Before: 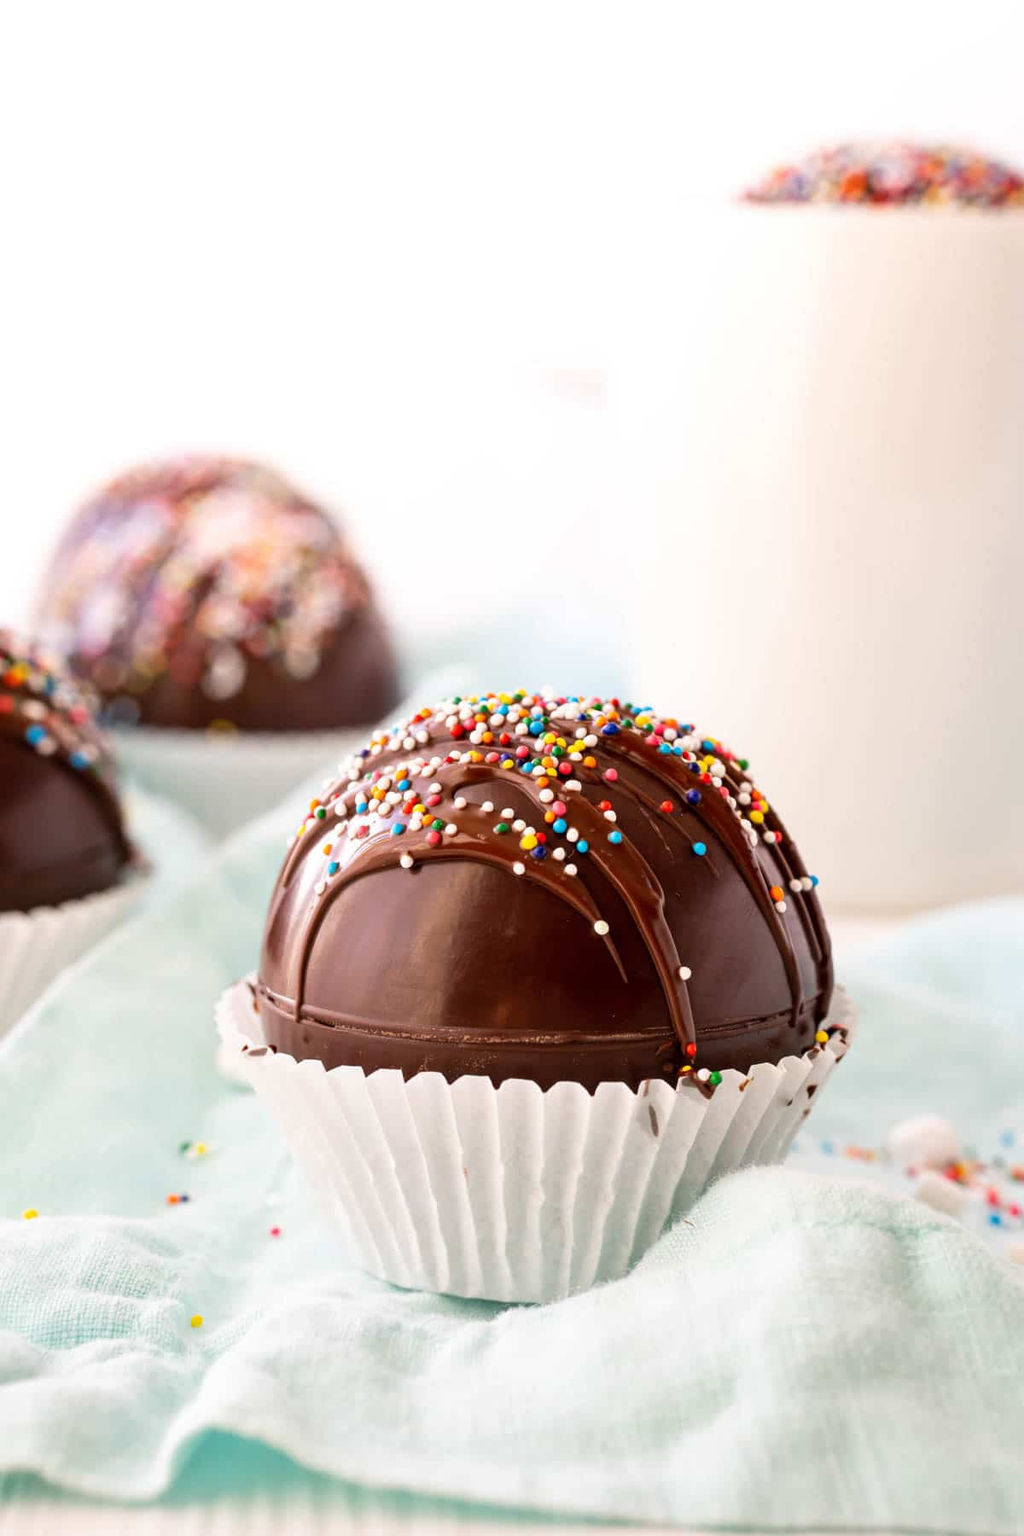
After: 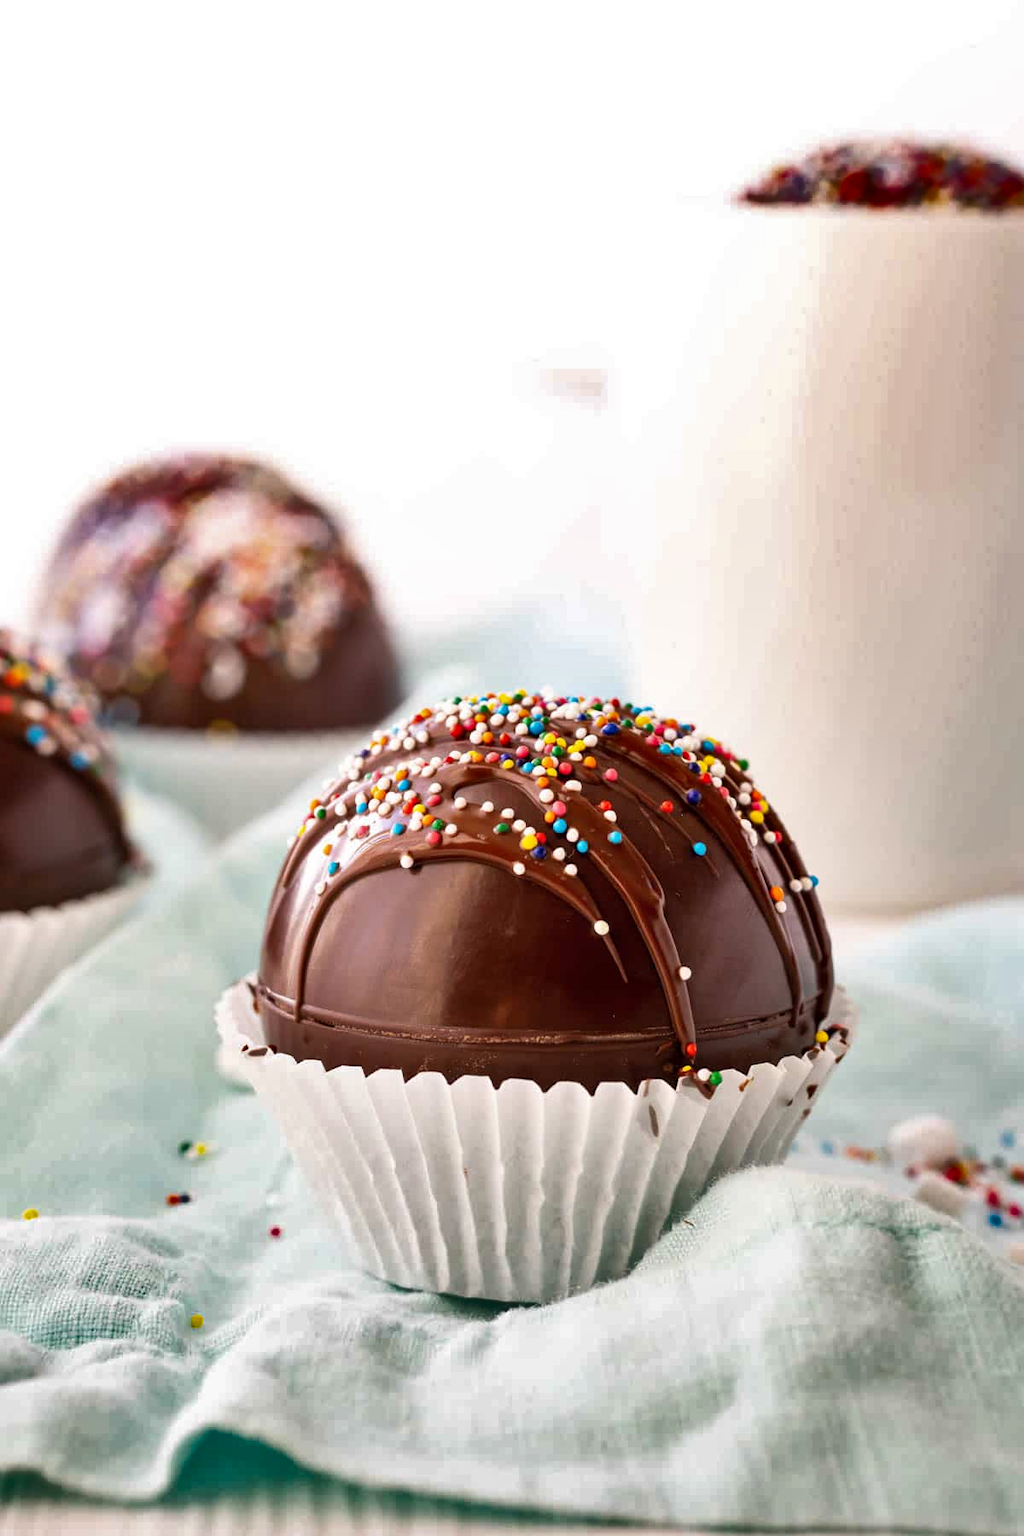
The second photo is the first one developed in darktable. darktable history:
shadows and highlights: radius 108.21, shadows 44.86, highlights -66.37, low approximation 0.01, soften with gaussian
